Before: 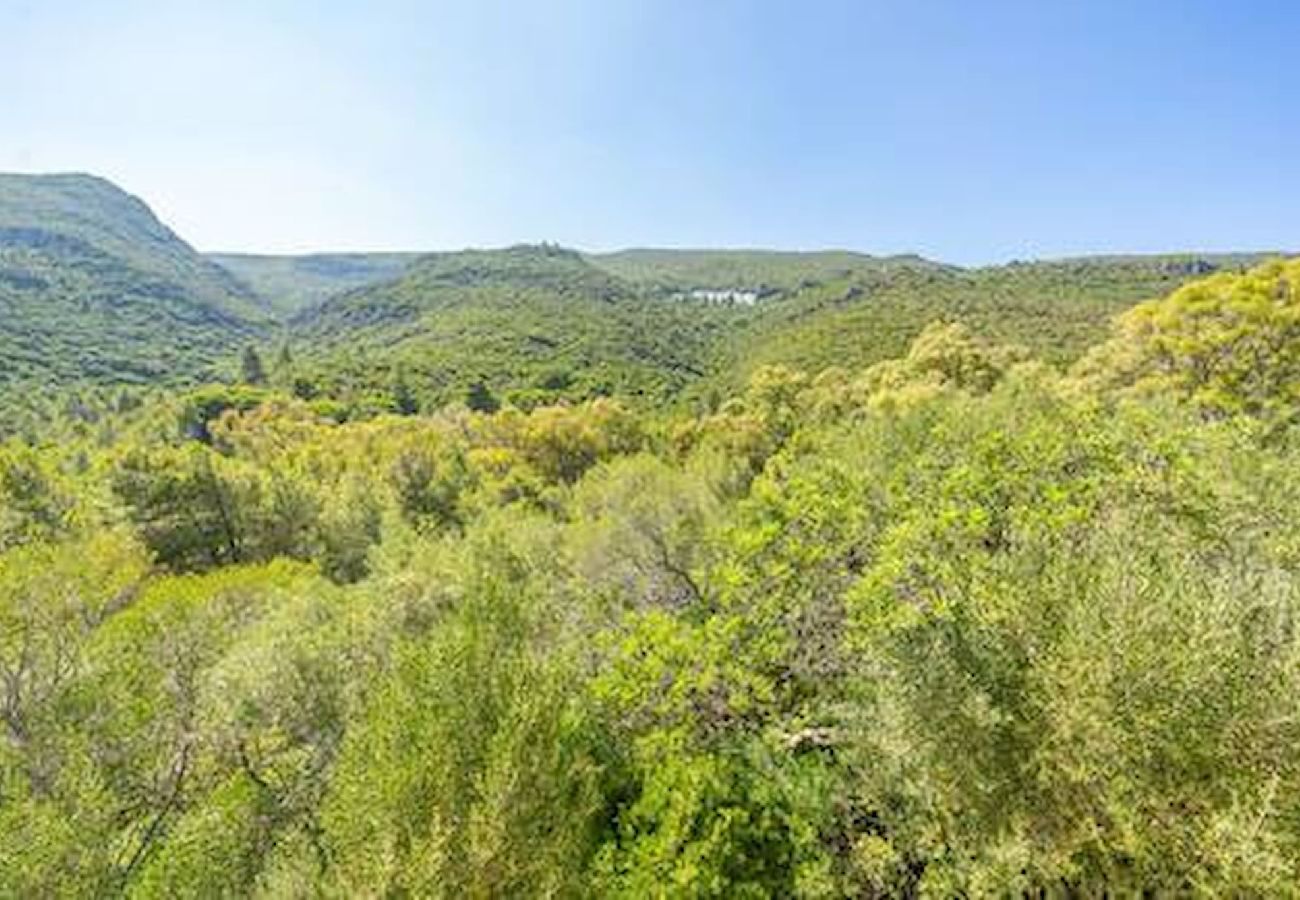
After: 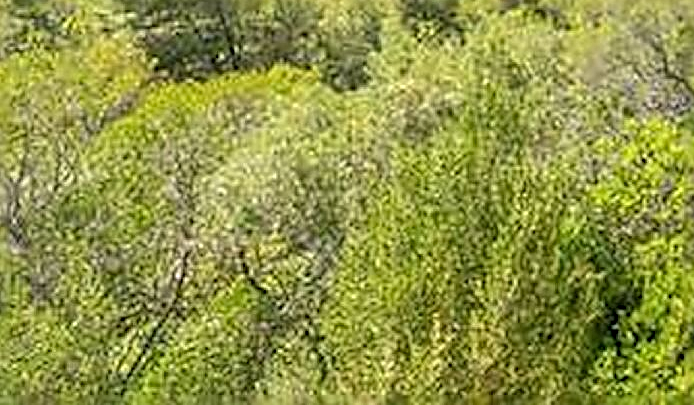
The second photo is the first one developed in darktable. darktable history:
sharpen: radius 3.69, amount 0.928
local contrast: detail 110%
crop and rotate: top 54.778%, right 46.61%, bottom 0.159%
